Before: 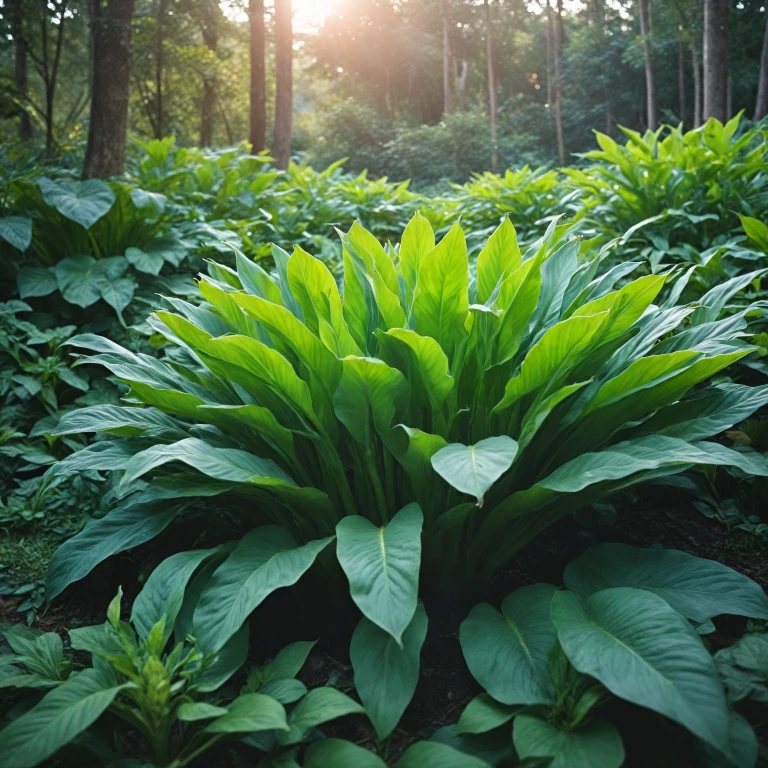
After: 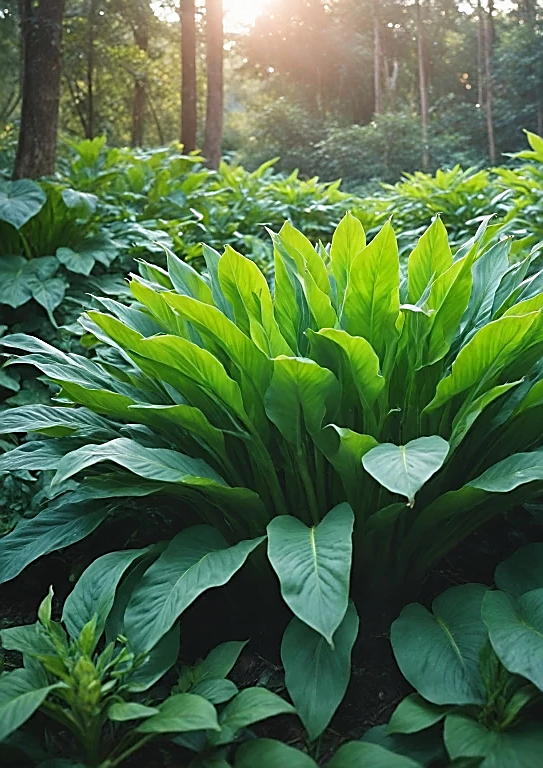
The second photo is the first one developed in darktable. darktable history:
sharpen: radius 1.4, amount 1.25, threshold 0.7
rotate and perspective: automatic cropping off
crop and rotate: left 9.061%, right 20.142%
